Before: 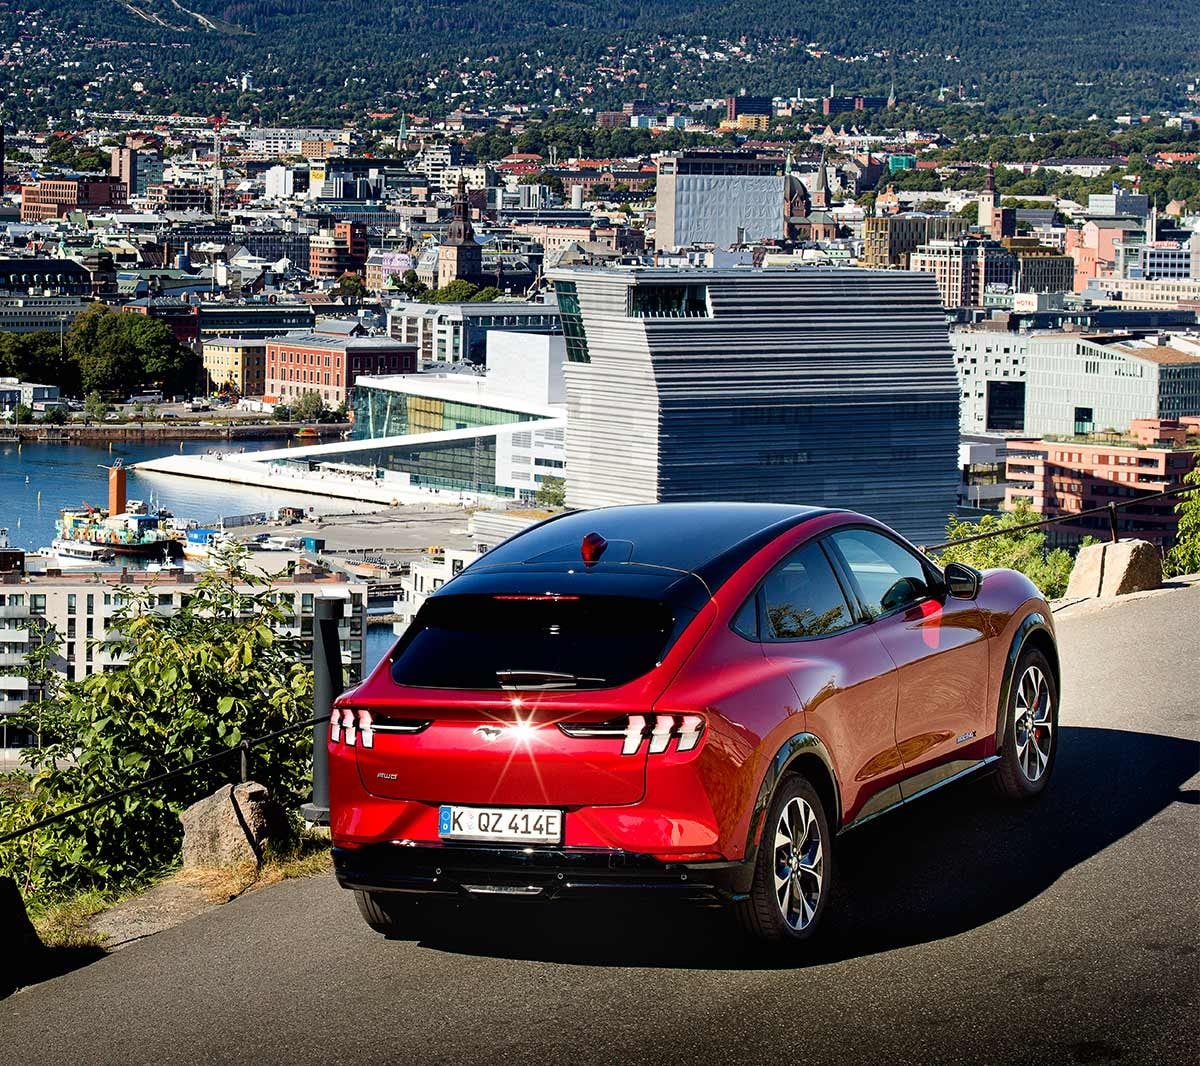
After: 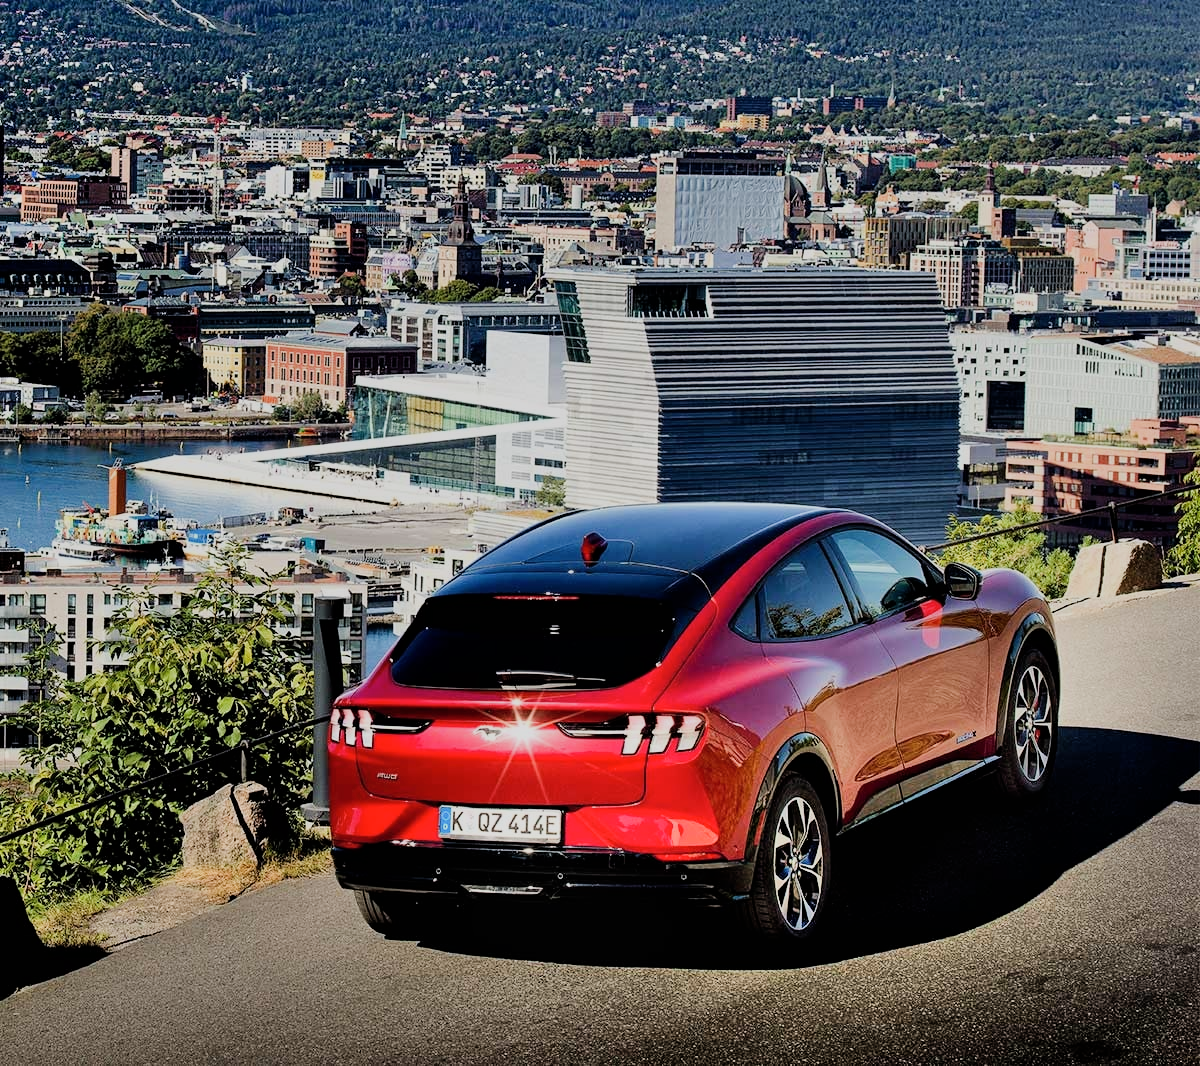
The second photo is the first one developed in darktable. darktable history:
filmic rgb: black relative exposure -7.65 EV, white relative exposure 4.56 EV, hardness 3.61
shadows and highlights: soften with gaussian
